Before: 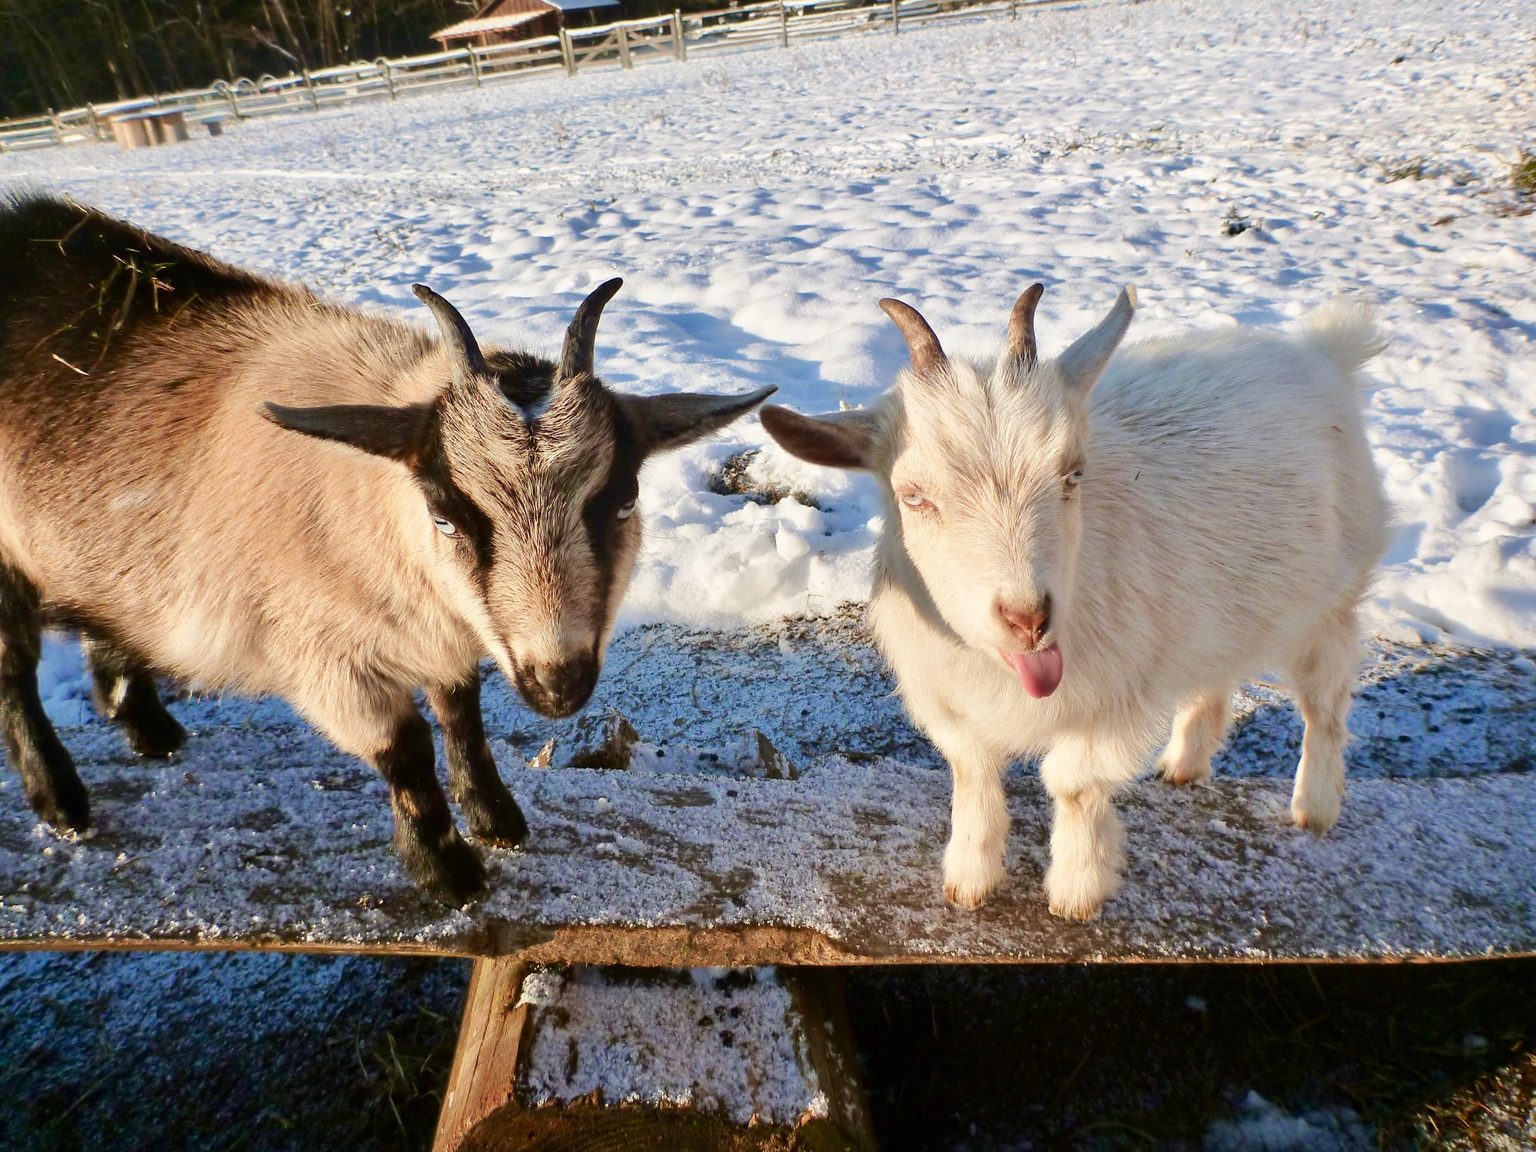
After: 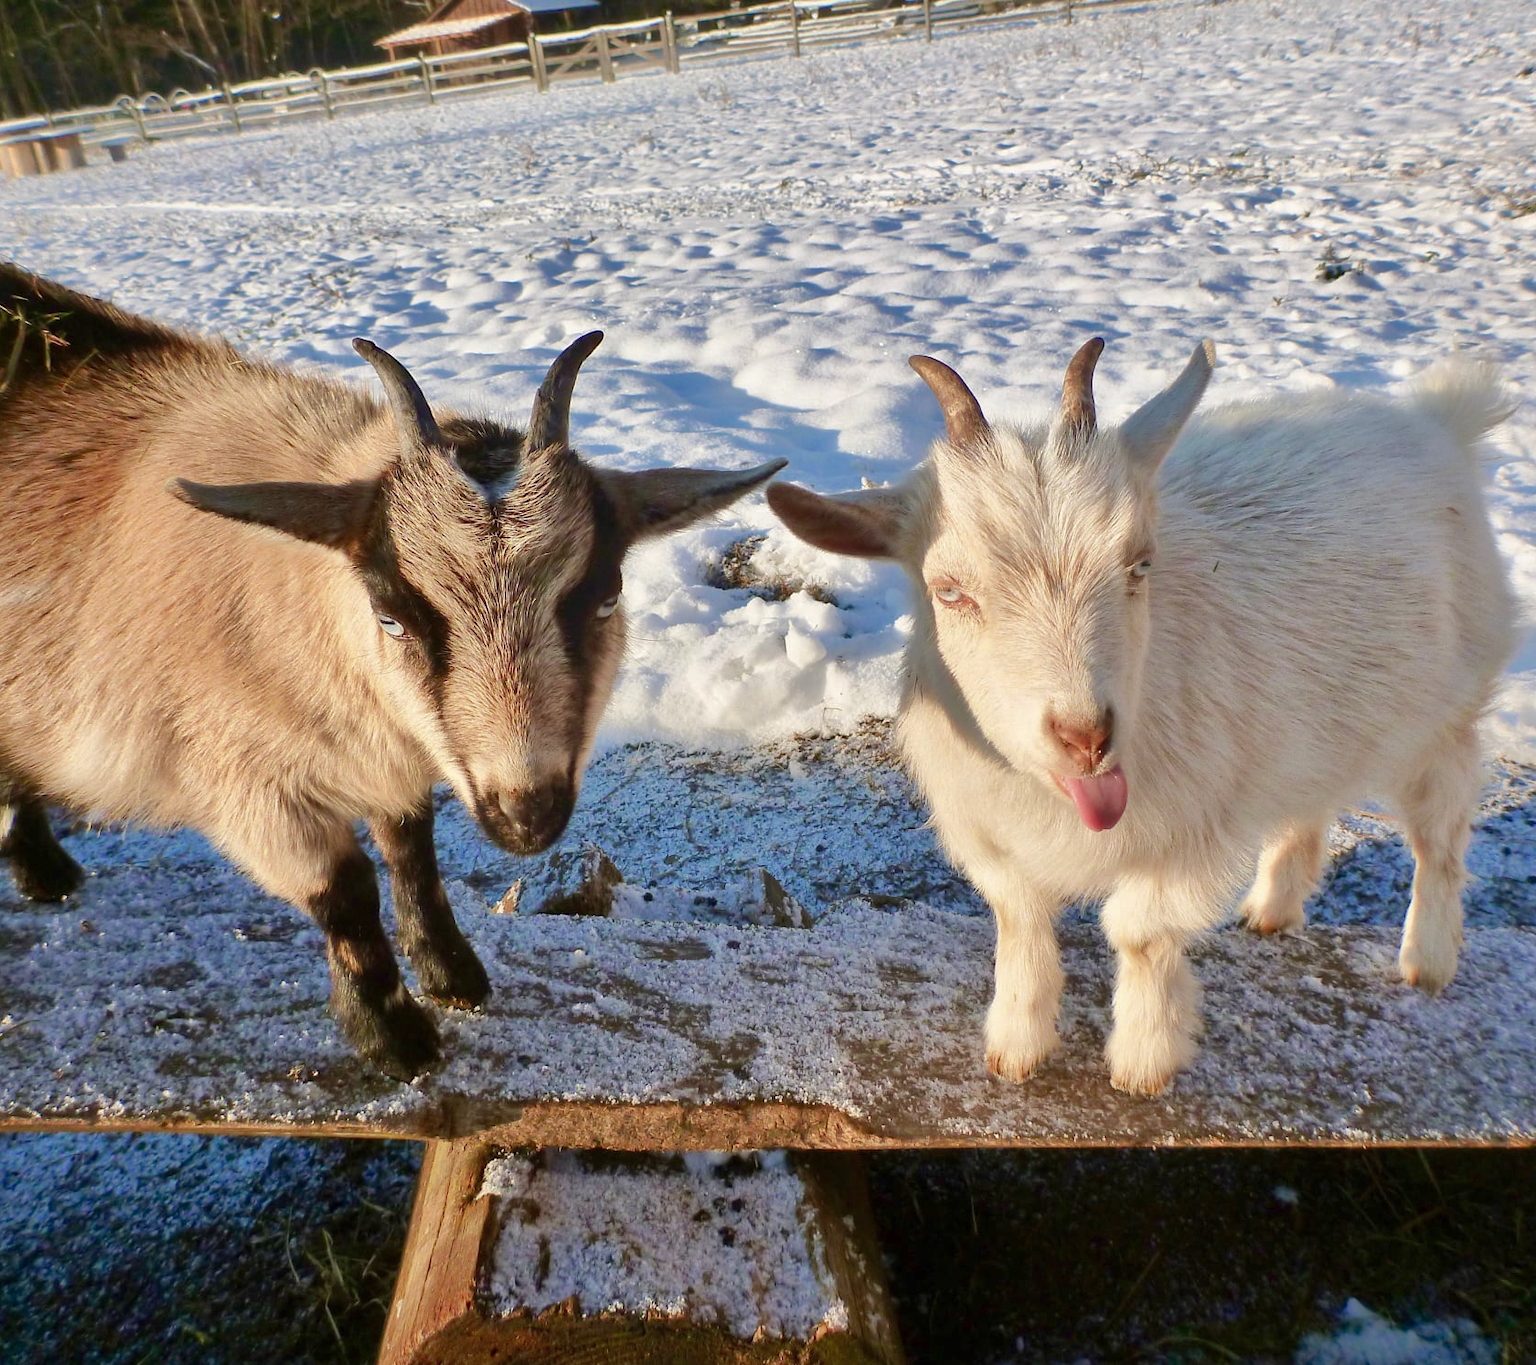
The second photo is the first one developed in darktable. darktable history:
crop: left 7.598%, right 7.873%
shadows and highlights: on, module defaults
